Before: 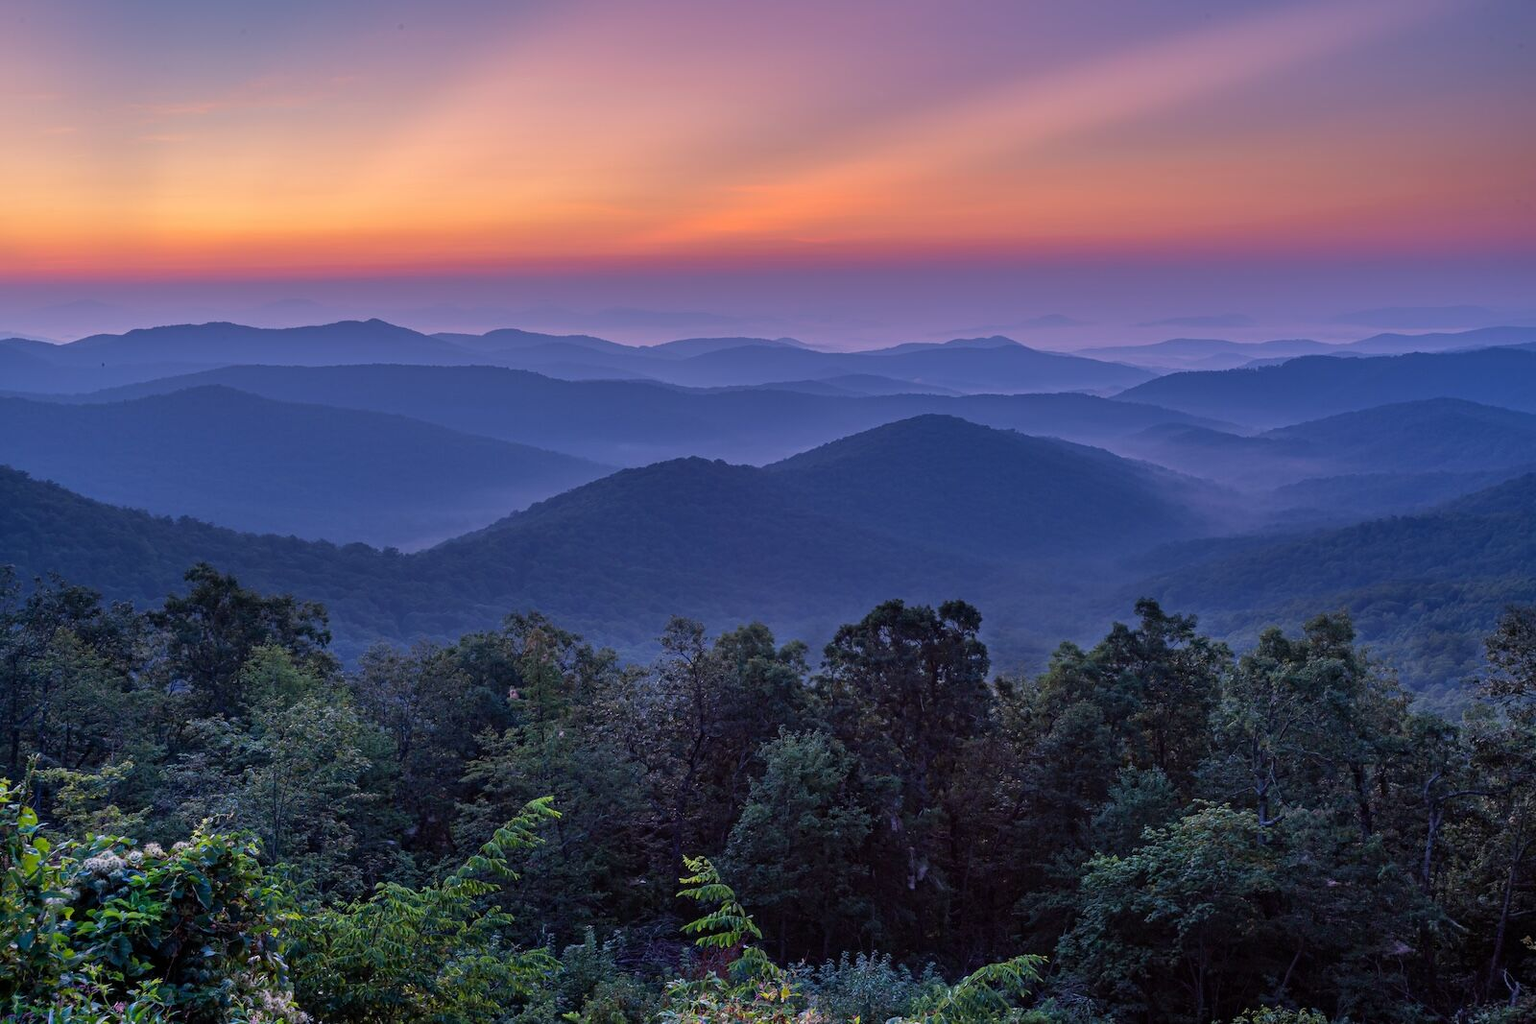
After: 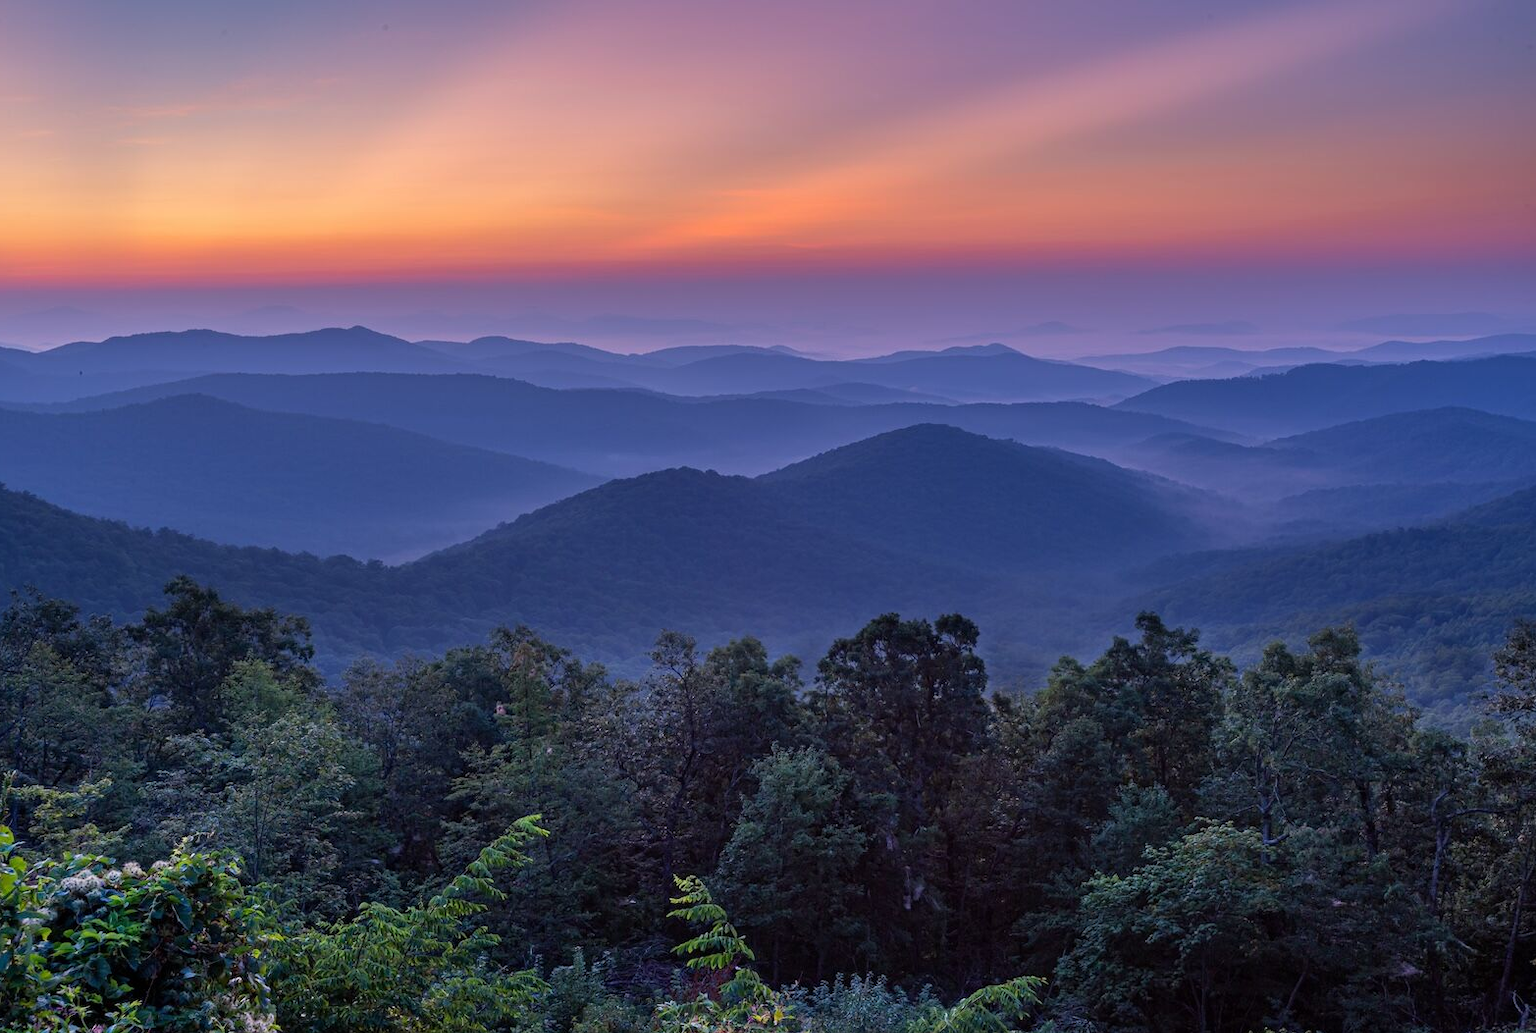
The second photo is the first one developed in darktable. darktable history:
crop and rotate: left 1.599%, right 0.57%, bottom 1.268%
